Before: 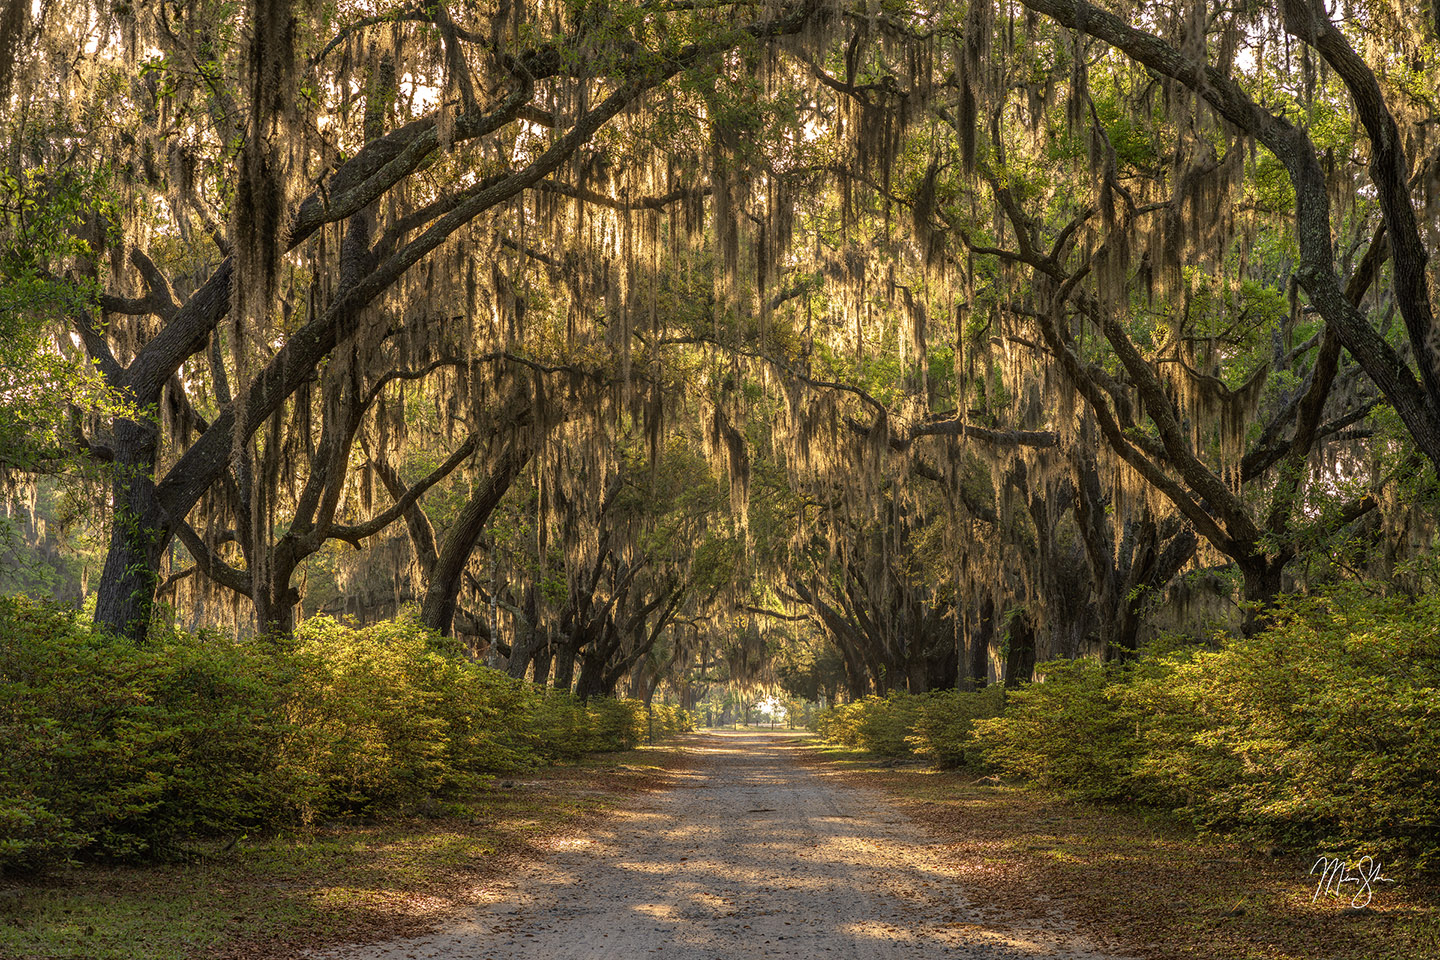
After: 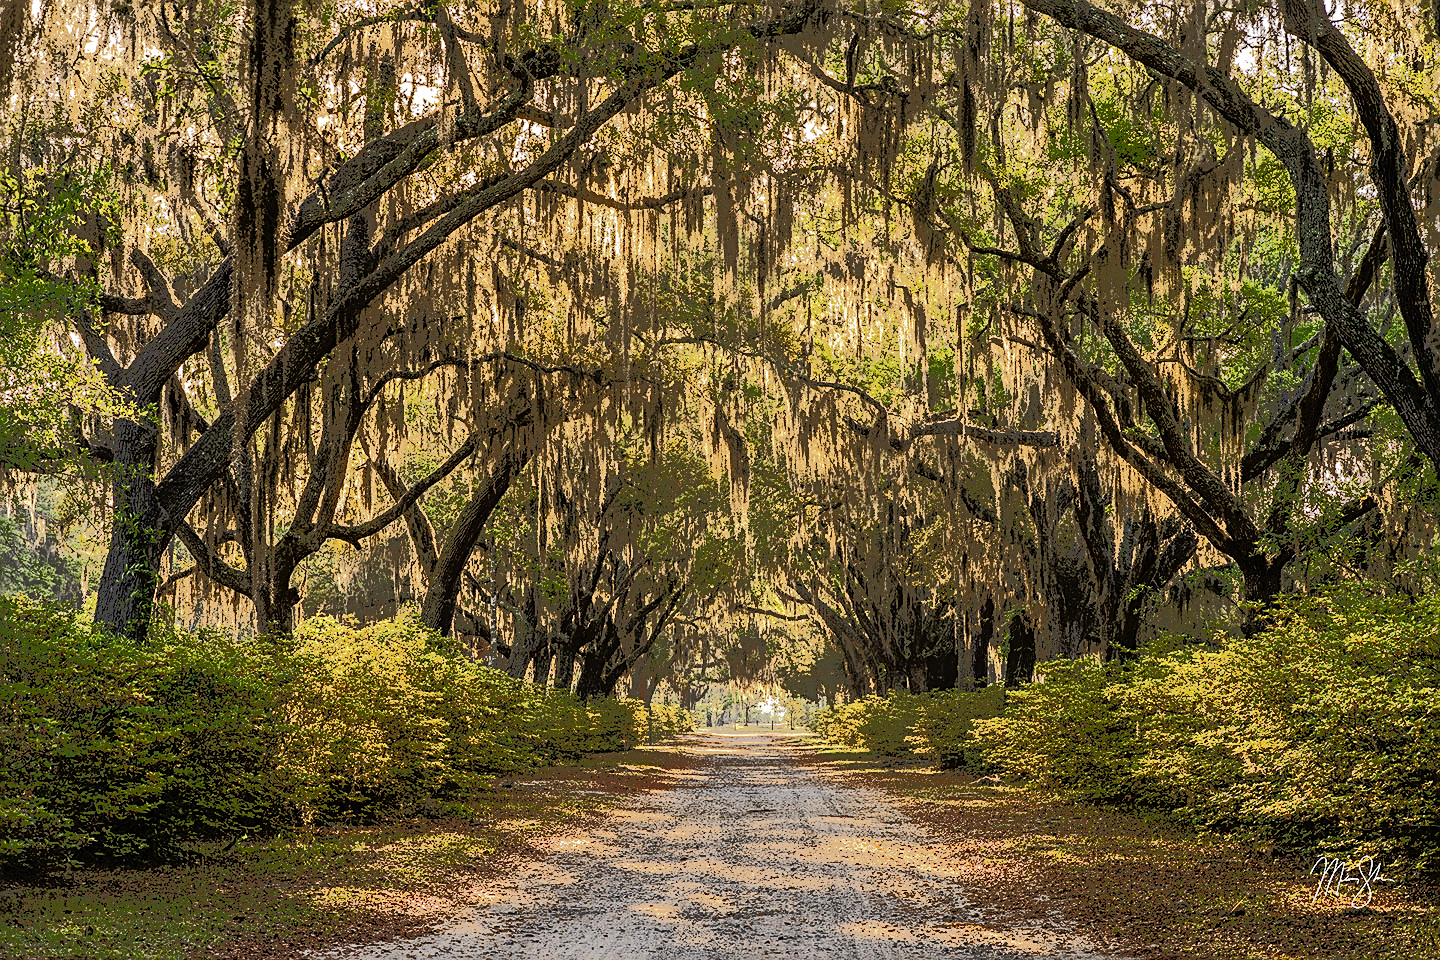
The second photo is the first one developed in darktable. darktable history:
tone equalizer: -7 EV -0.606 EV, -6 EV 1.03 EV, -5 EV -0.43 EV, -4 EV 0.456 EV, -3 EV 0.432 EV, -2 EV 0.134 EV, -1 EV -0.176 EV, +0 EV -0.415 EV, edges refinement/feathering 500, mask exposure compensation -1.57 EV, preserve details no
tone curve: curves: ch0 [(0, 0) (0.071, 0.047) (0.266, 0.26) (0.483, 0.554) (0.753, 0.811) (1, 0.983)]; ch1 [(0, 0) (0.346, 0.307) (0.408, 0.369) (0.463, 0.443) (0.482, 0.493) (0.502, 0.5) (0.517, 0.502) (0.55, 0.548) (0.597, 0.624) (0.651, 0.698) (1, 1)]; ch2 [(0, 0) (0.346, 0.34) (0.434, 0.46) (0.485, 0.494) (0.5, 0.494) (0.517, 0.506) (0.535, 0.529) (0.583, 0.611) (0.625, 0.666) (1, 1)], preserve colors none
sharpen: on, module defaults
